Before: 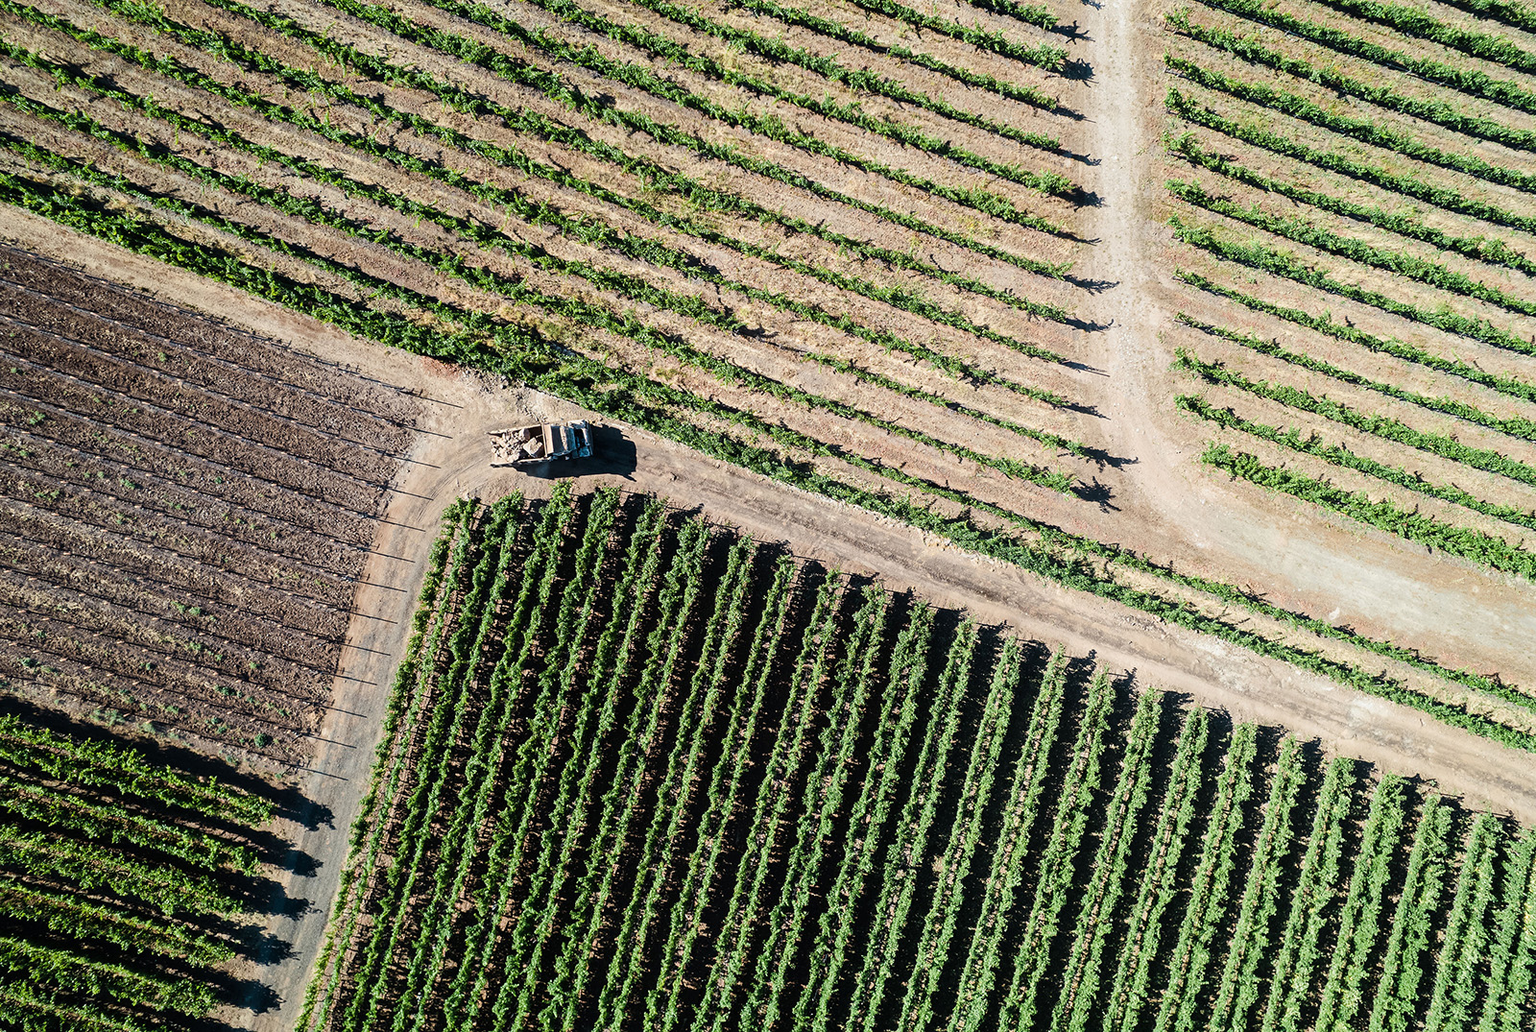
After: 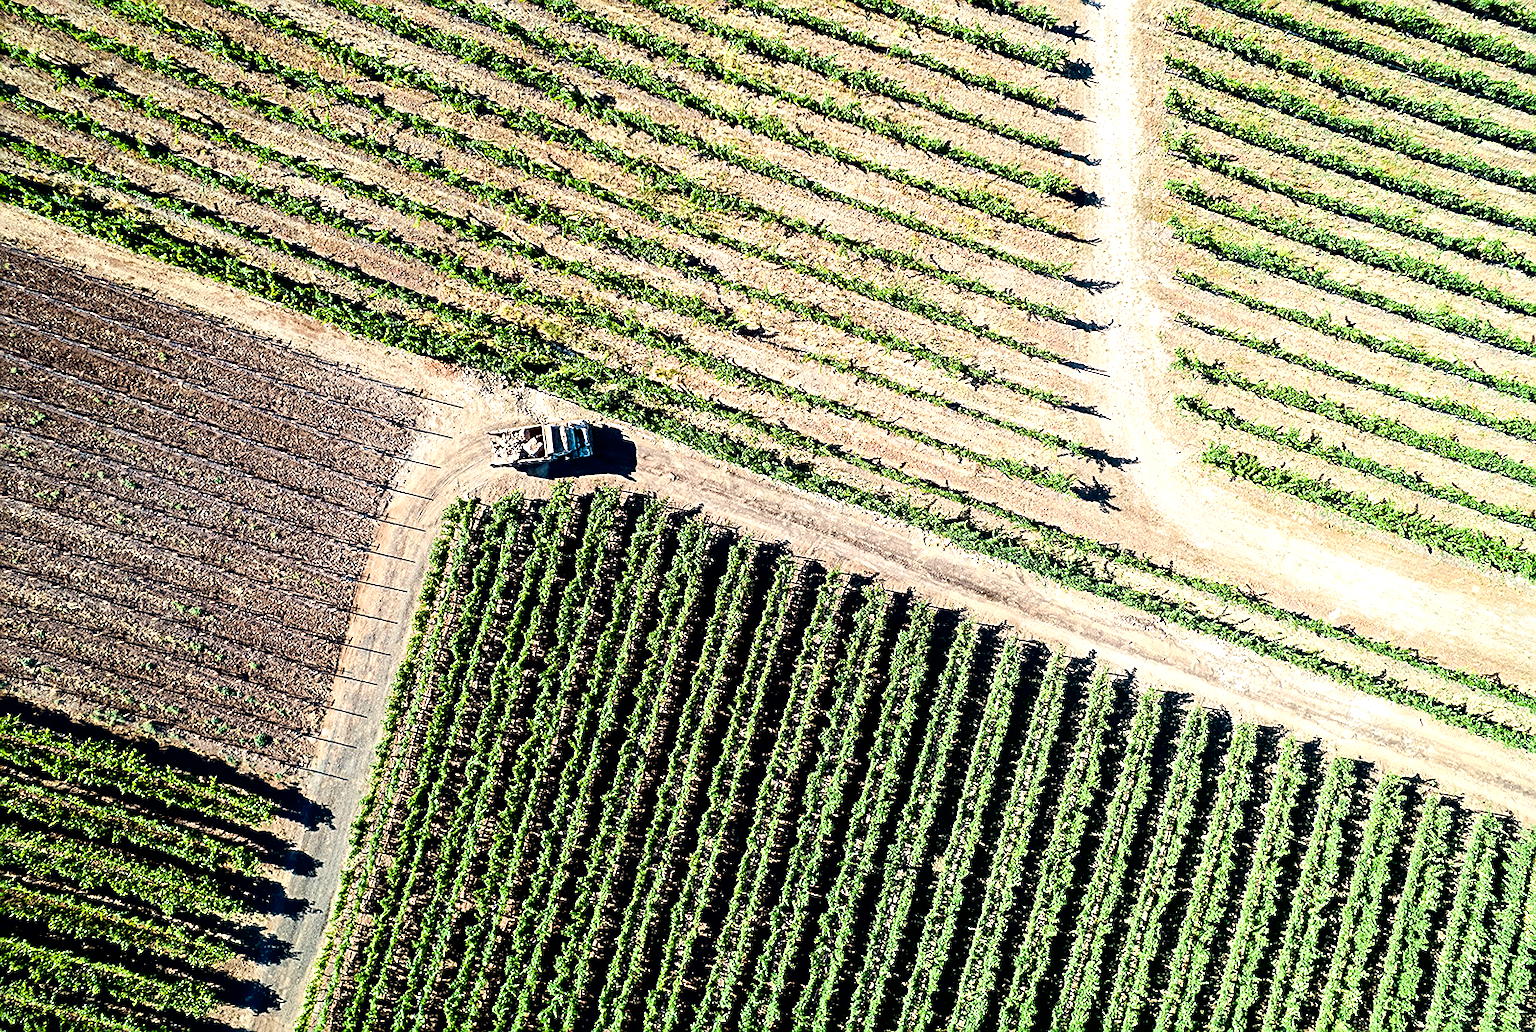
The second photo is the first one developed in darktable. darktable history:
sharpen: on, module defaults
exposure: black level correction 0.012, exposure 0.696 EV, compensate highlight preservation false
contrast brightness saturation: contrast 0.044, saturation 0.151
